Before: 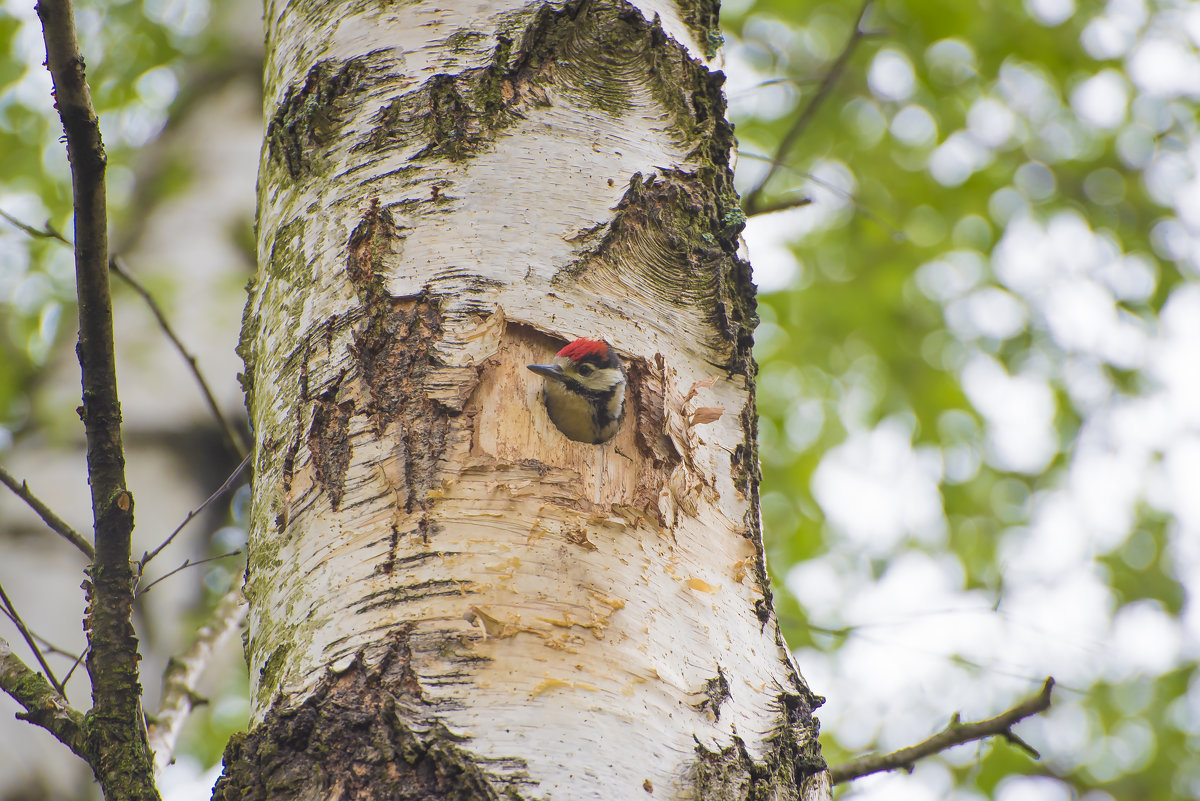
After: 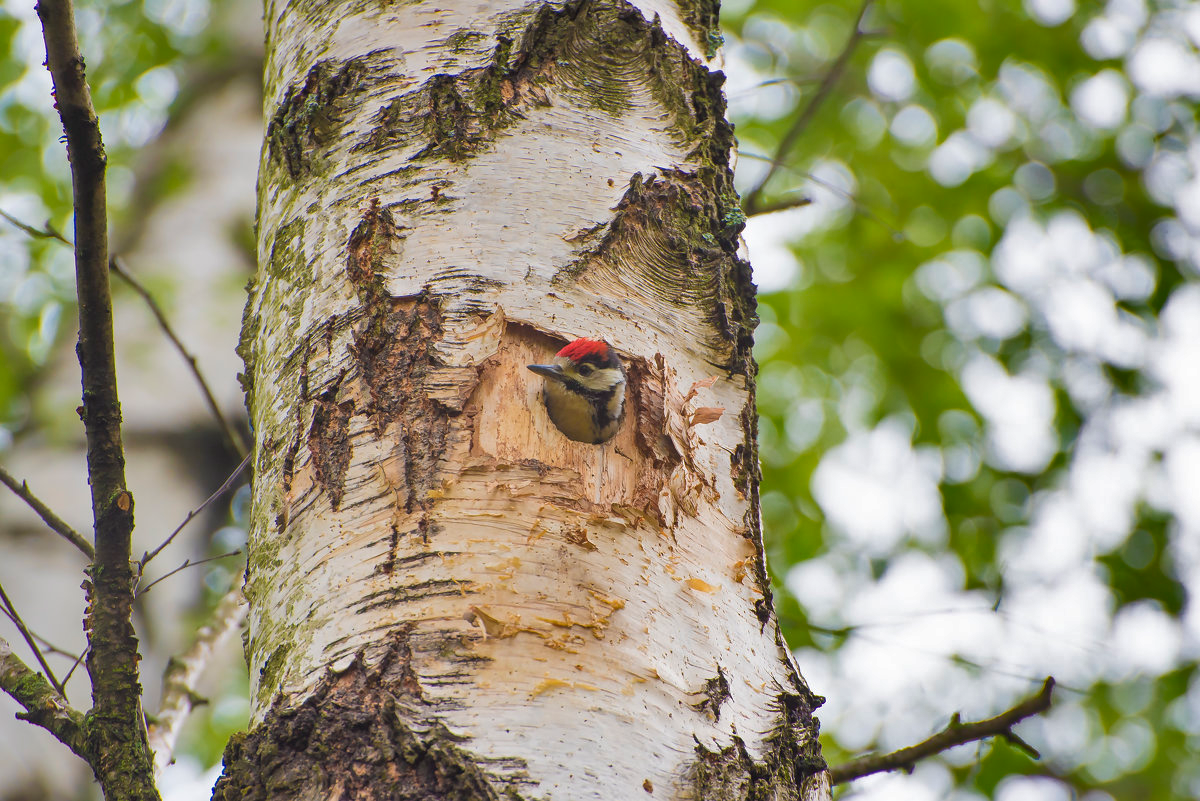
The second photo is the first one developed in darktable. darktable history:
shadows and highlights: shadows 75.95, highlights -60.69, soften with gaussian
